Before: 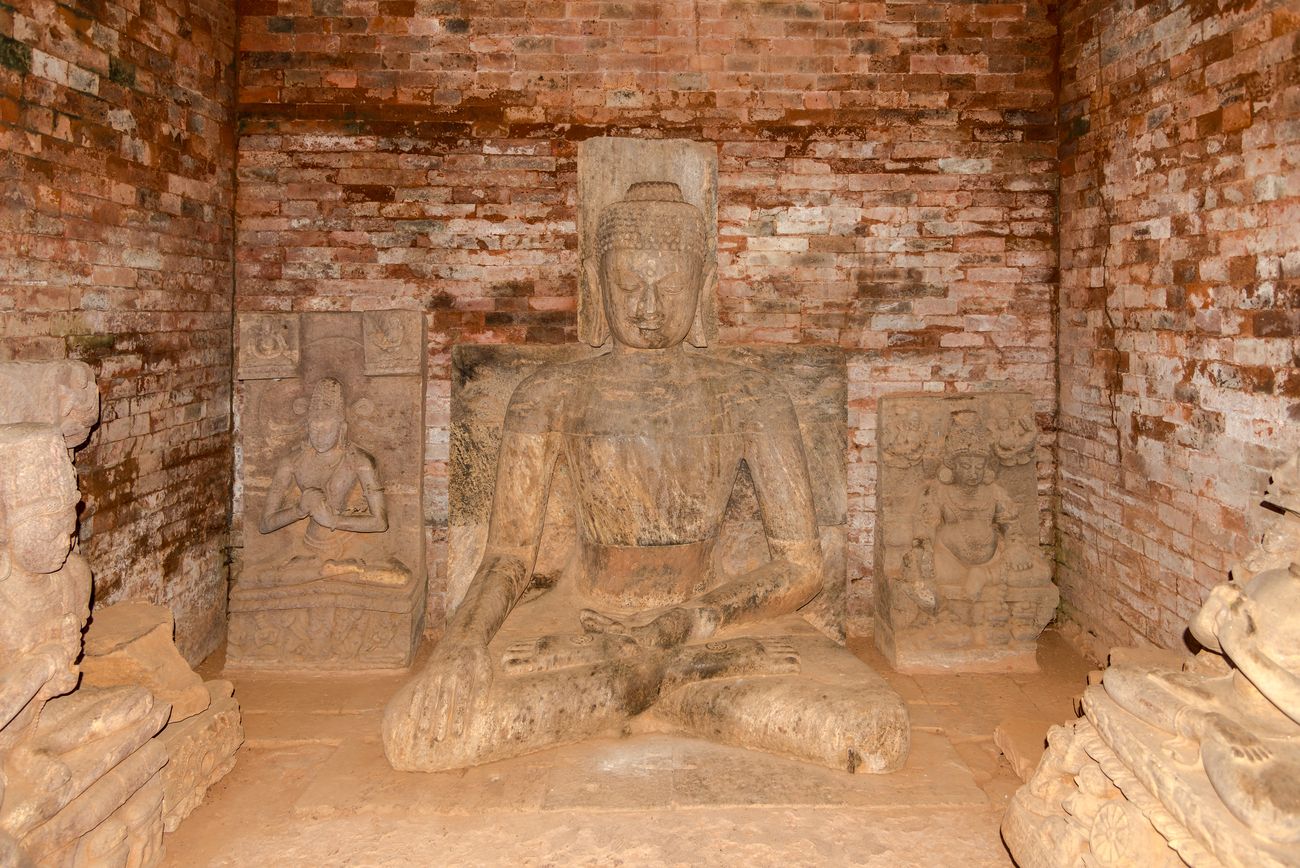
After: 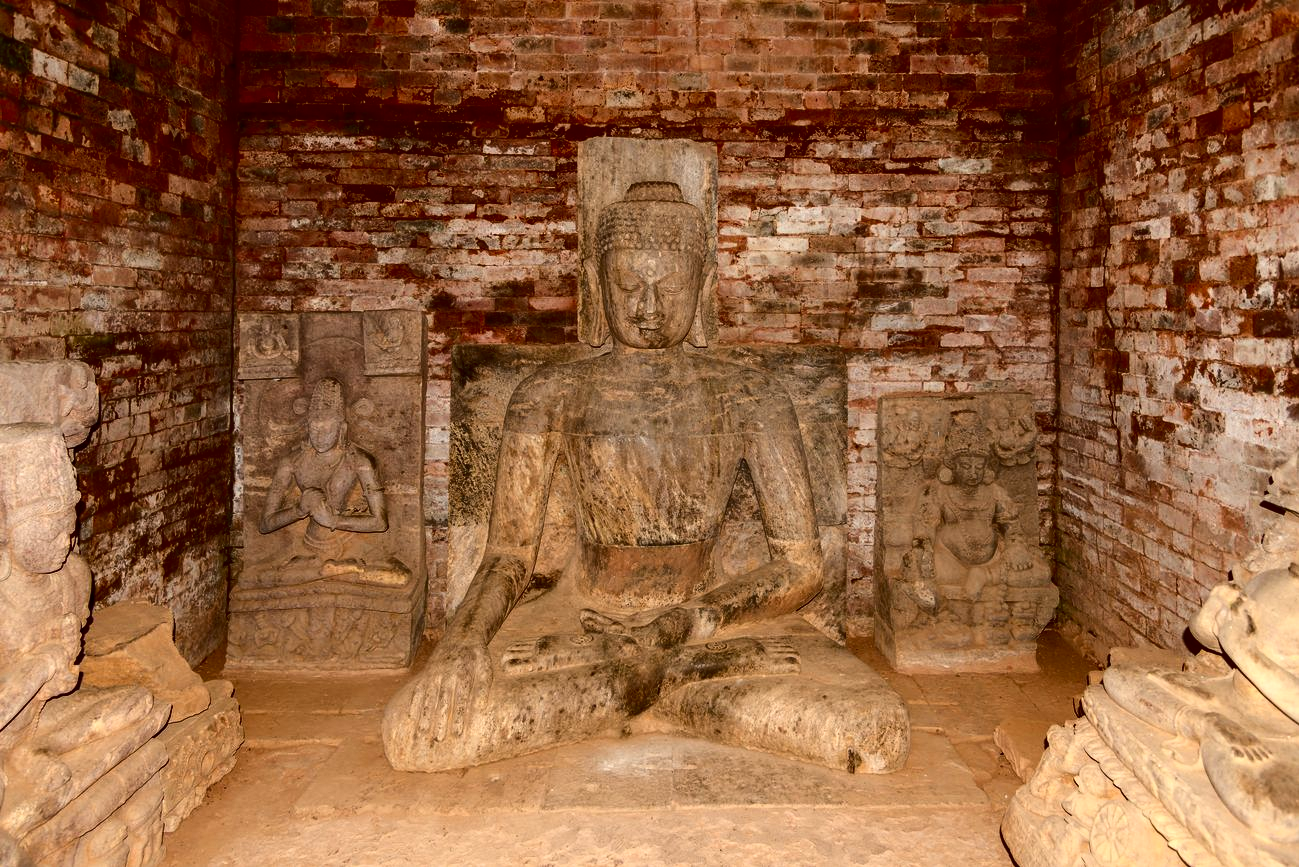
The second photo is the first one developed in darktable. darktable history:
crop: left 0.009%
contrast brightness saturation: contrast 0.242, brightness -0.228, saturation 0.147
